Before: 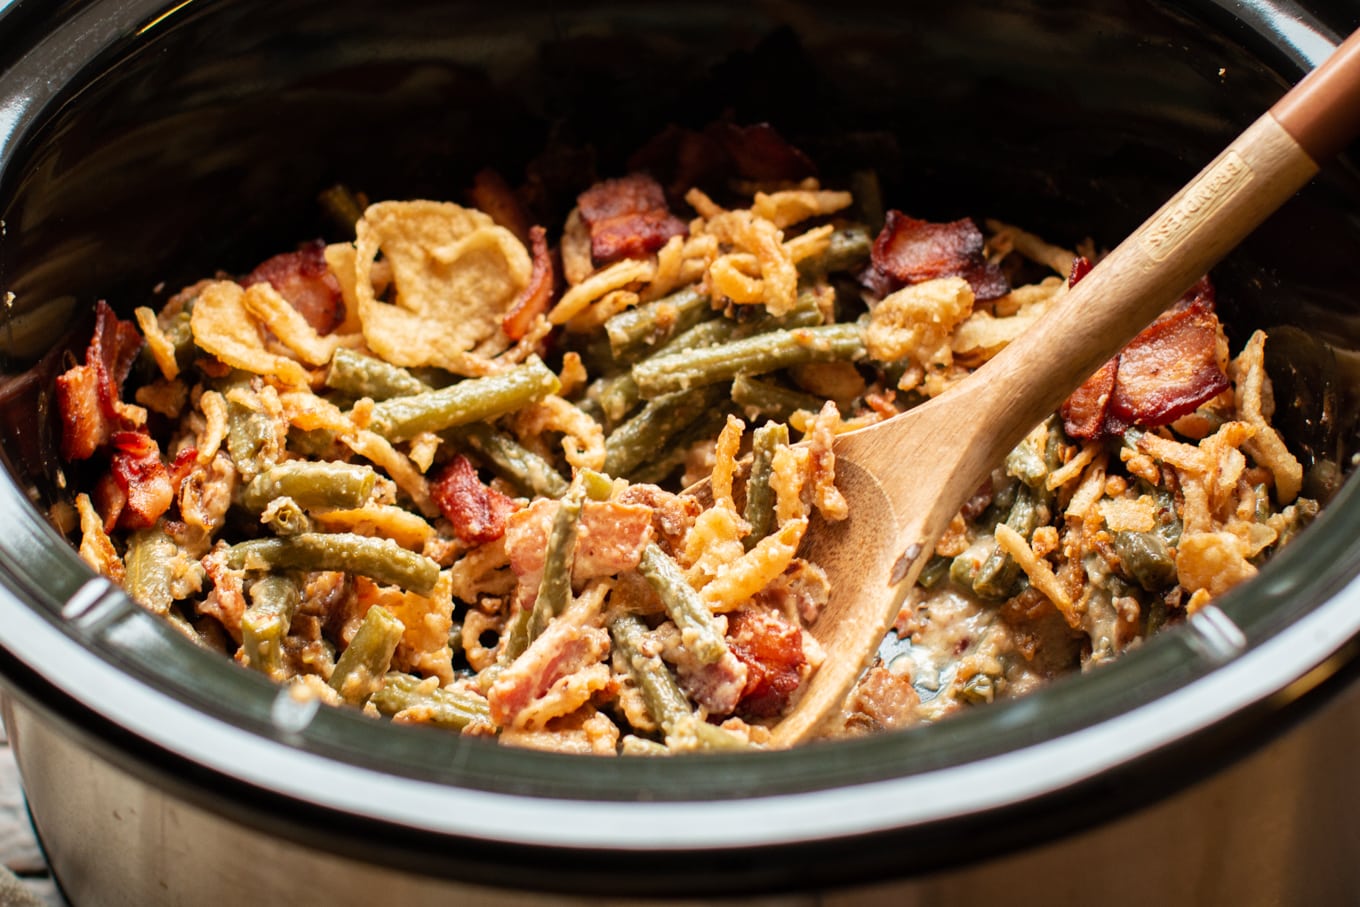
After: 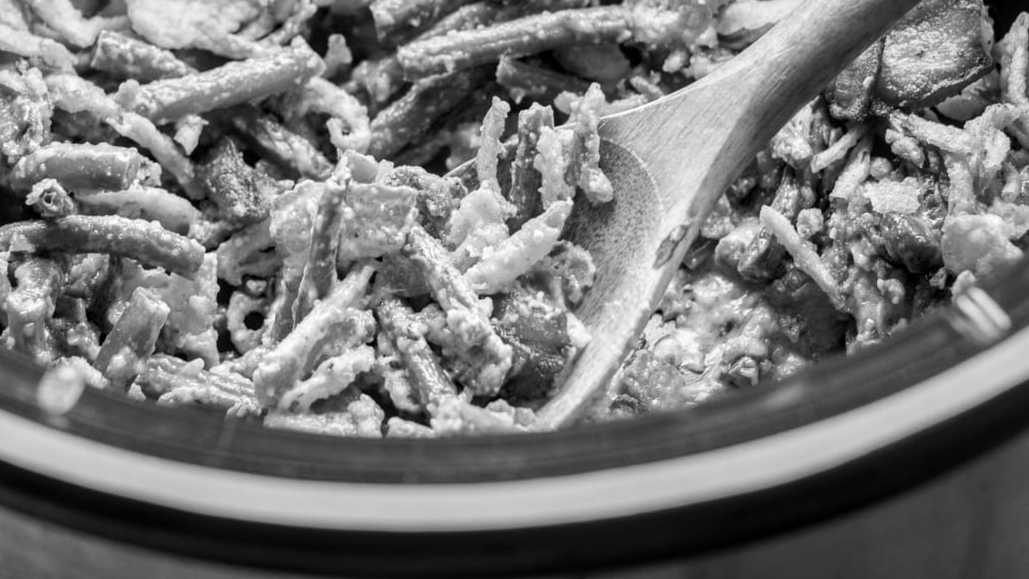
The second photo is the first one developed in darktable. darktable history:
monochrome: a 26.22, b 42.67, size 0.8
crop and rotate: left 17.299%, top 35.115%, right 7.015%, bottom 1.024%
local contrast: on, module defaults
